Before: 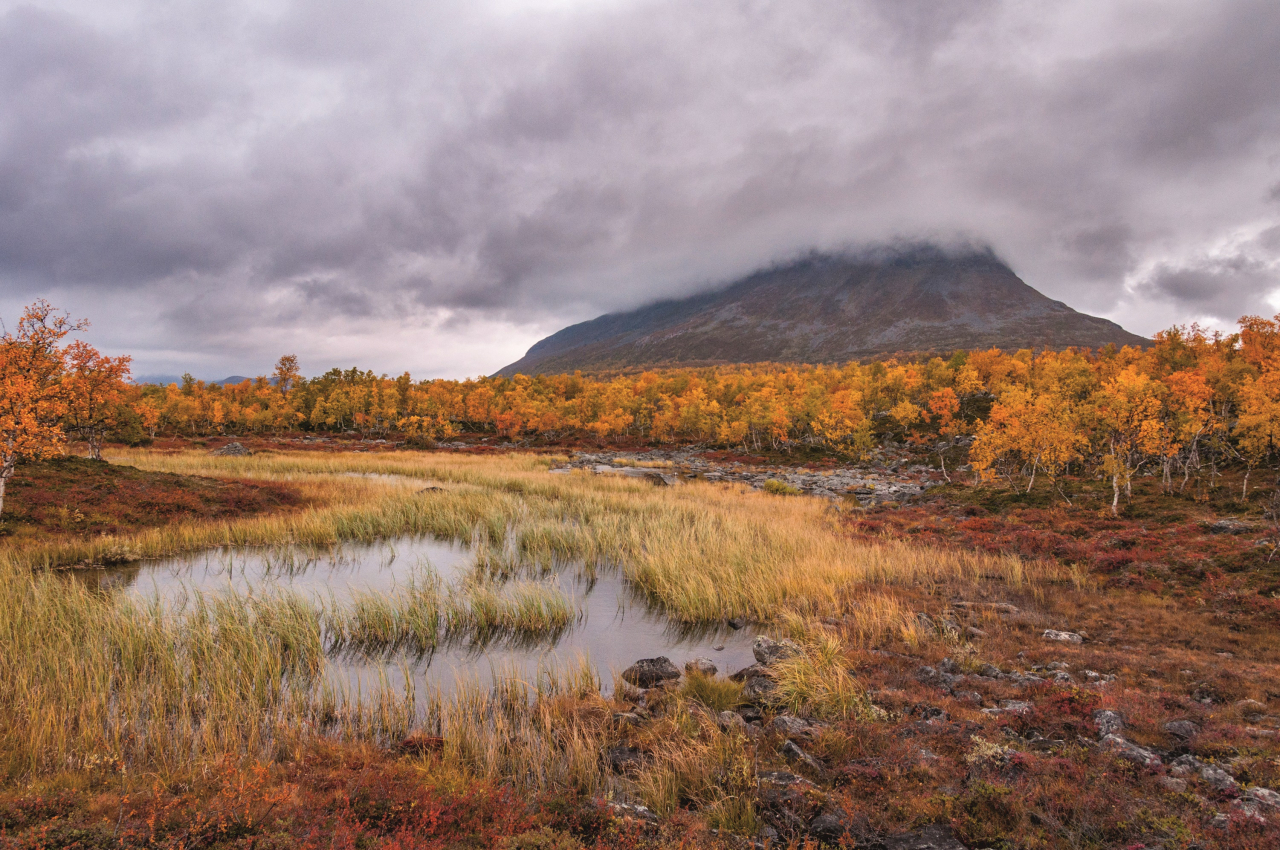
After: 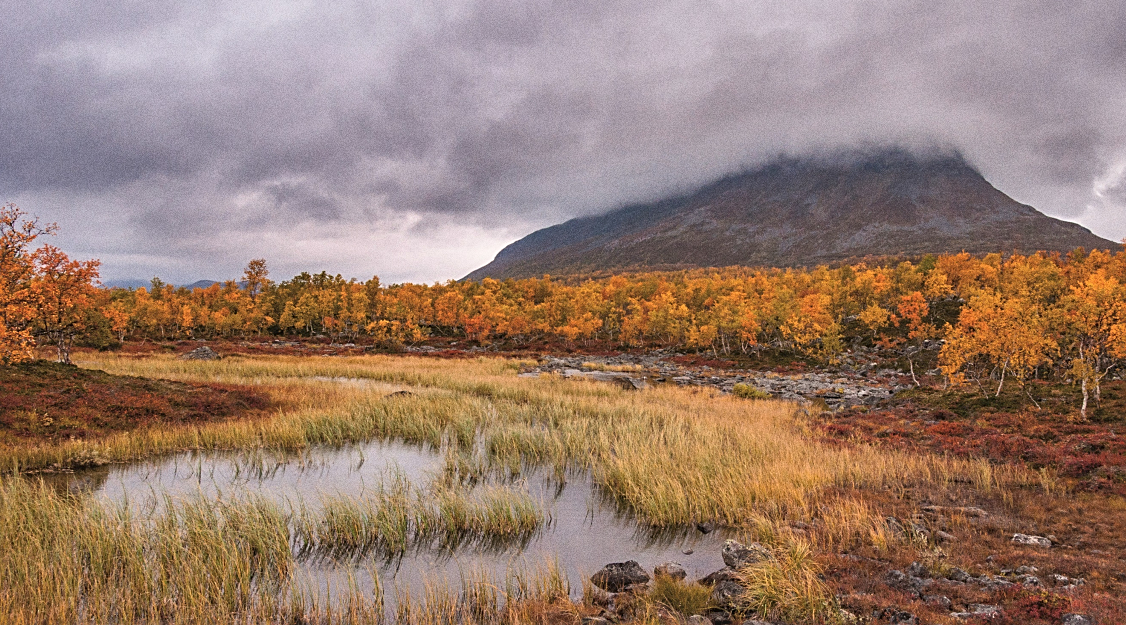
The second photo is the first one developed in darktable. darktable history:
grain: coarseness 8.68 ISO, strength 31.94%
sharpen: on, module defaults
crop and rotate: left 2.425%, top 11.305%, right 9.6%, bottom 15.08%
